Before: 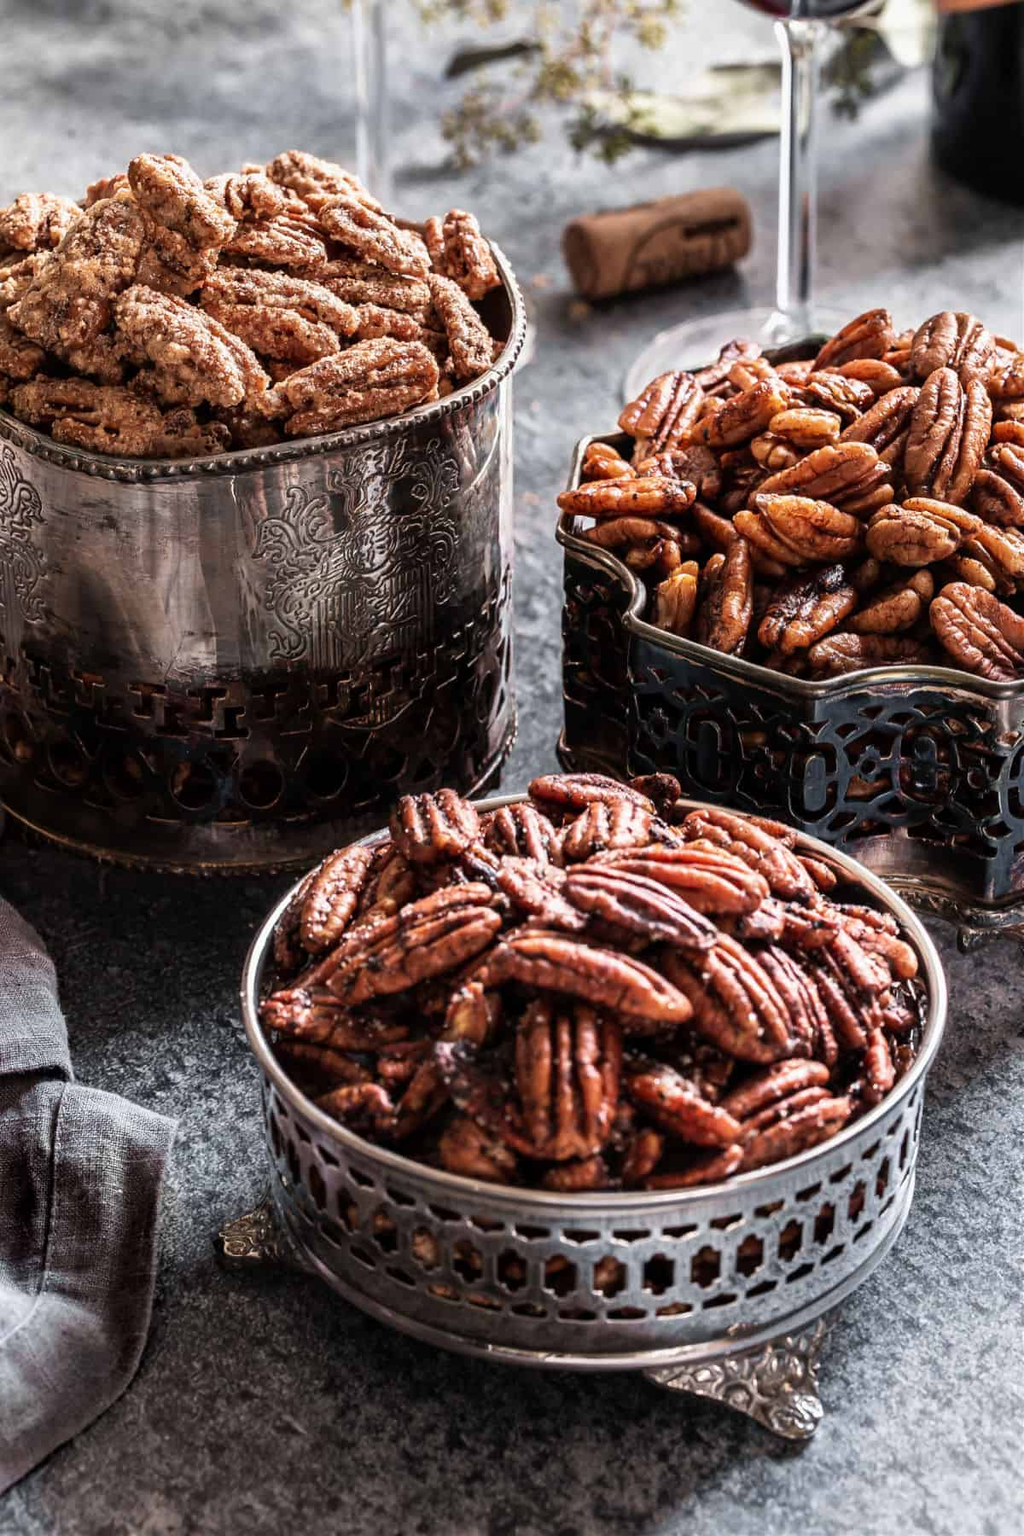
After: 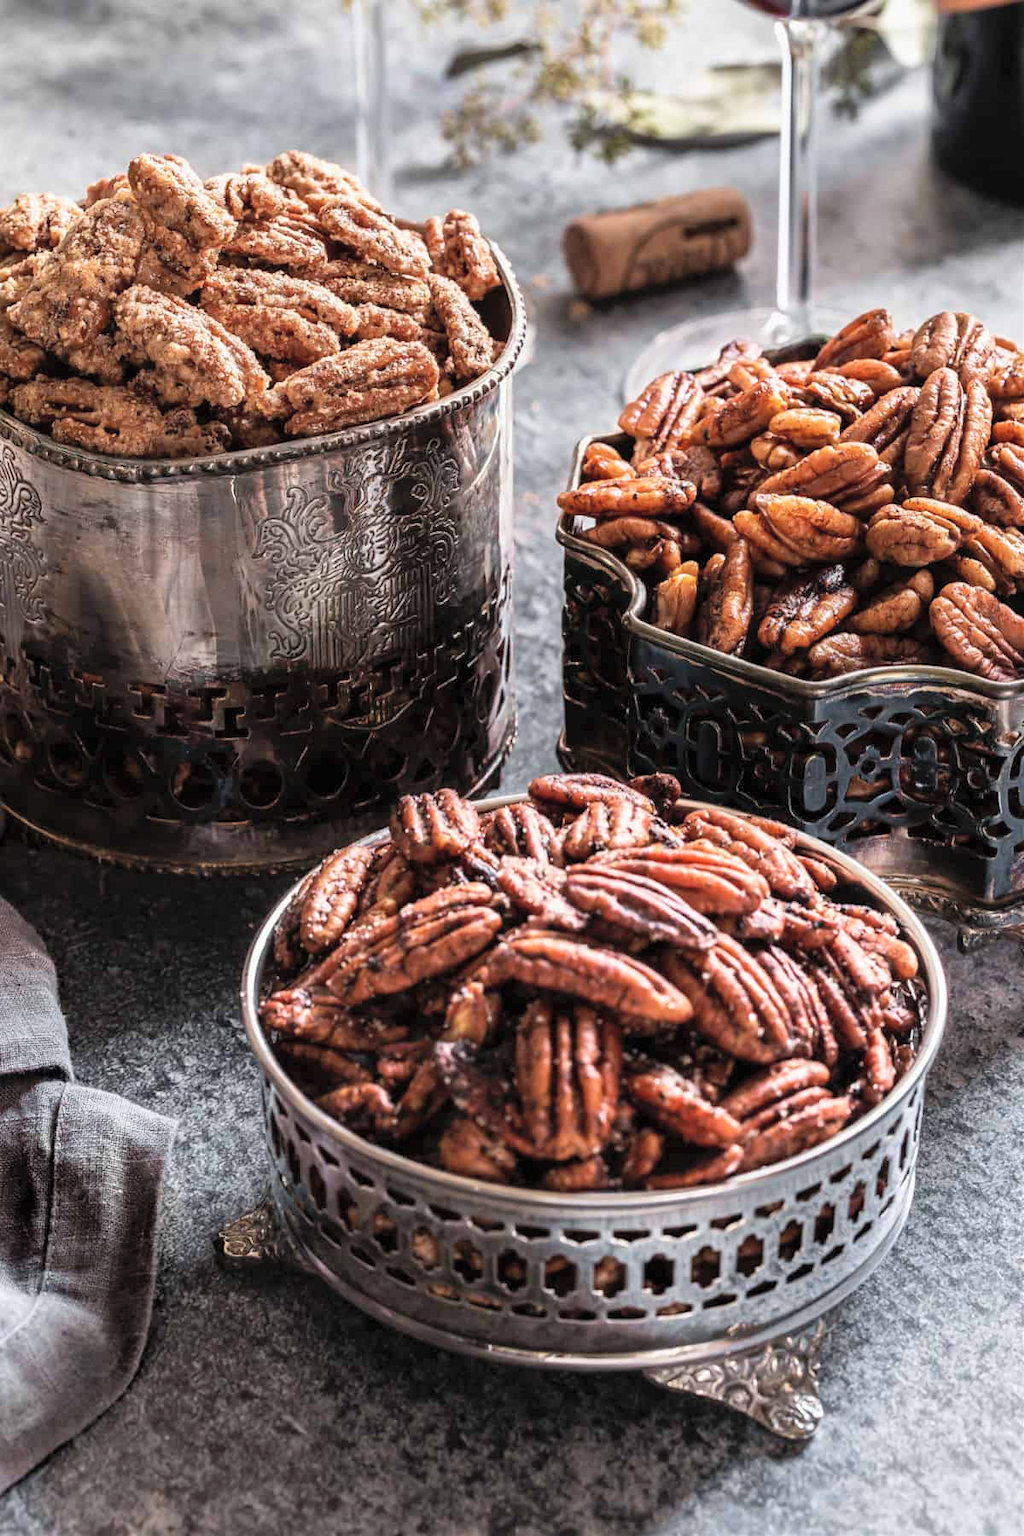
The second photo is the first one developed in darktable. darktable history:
contrast brightness saturation: brightness 0.137
